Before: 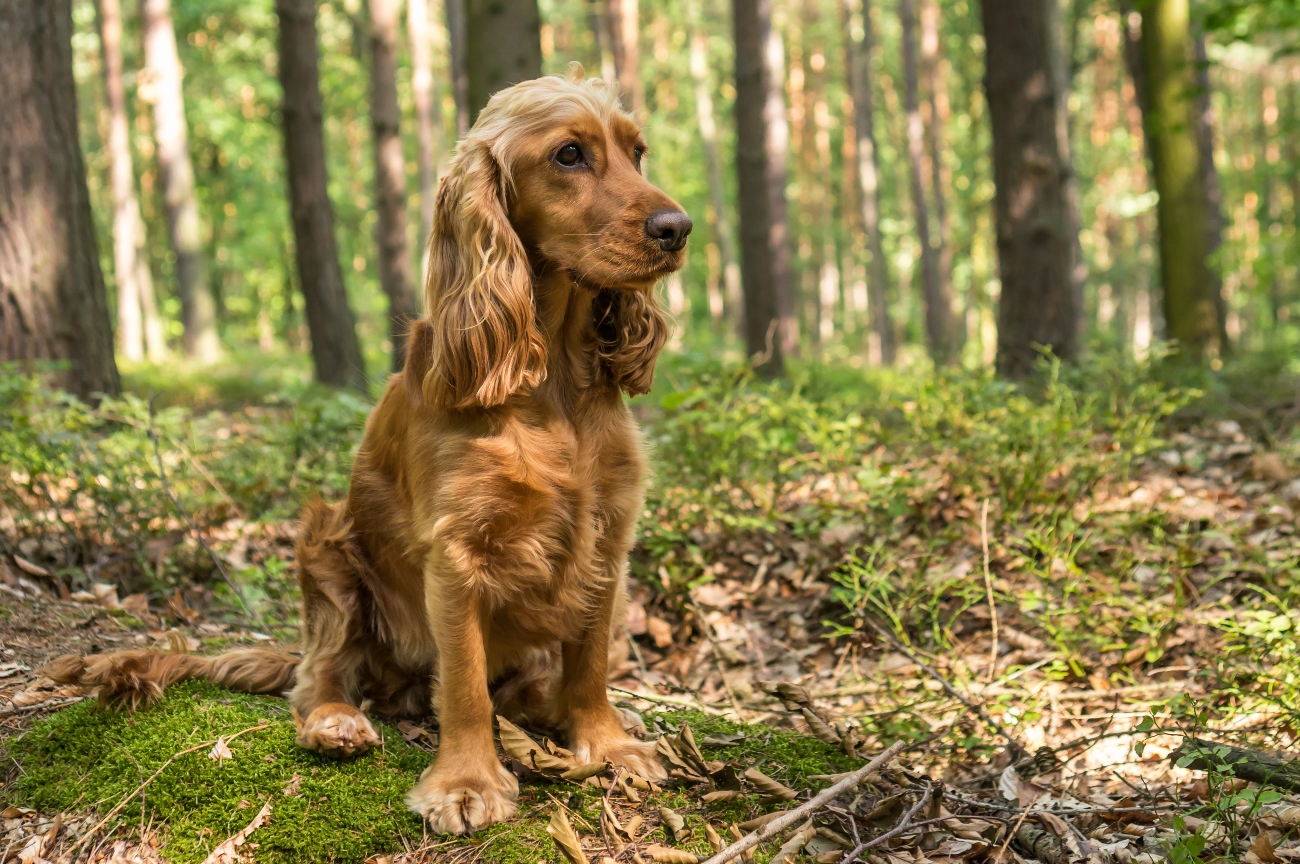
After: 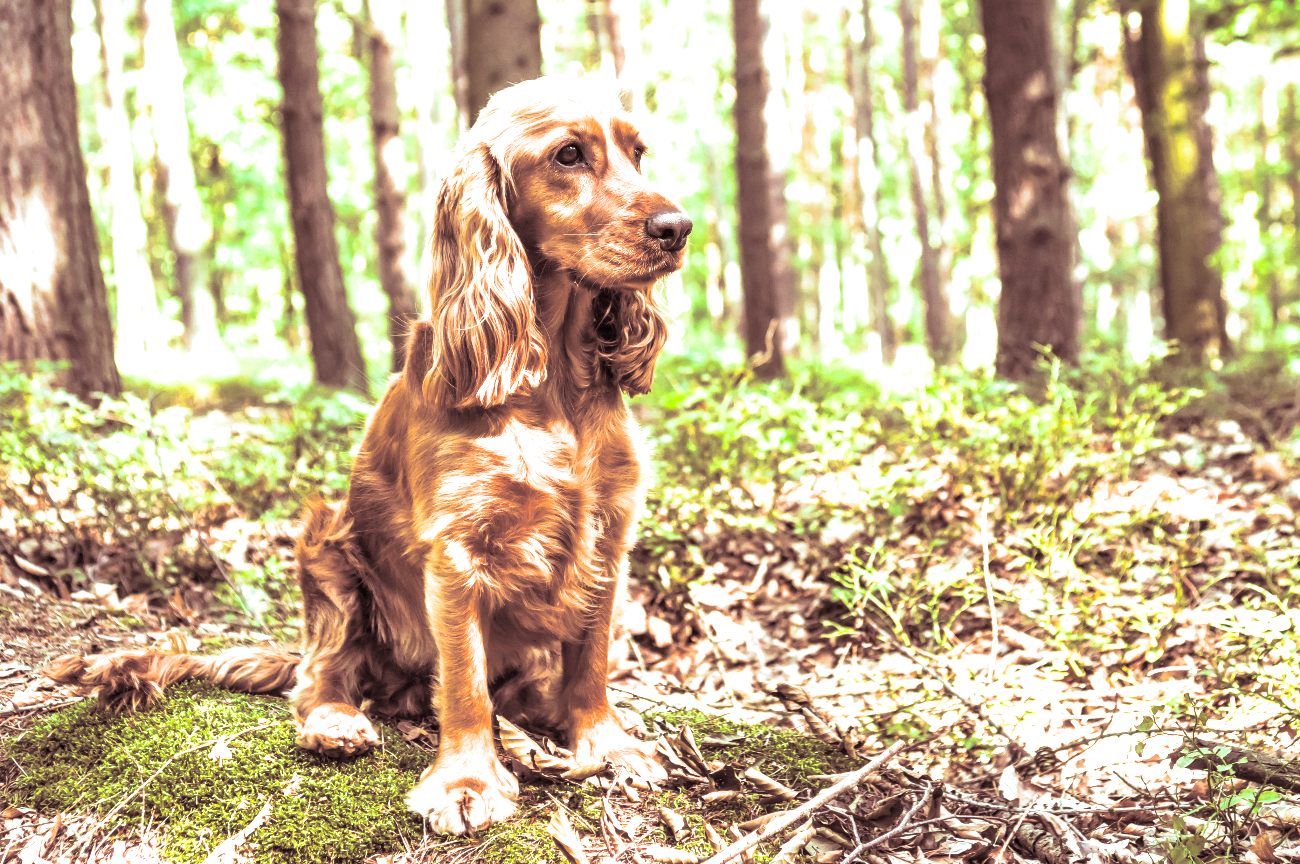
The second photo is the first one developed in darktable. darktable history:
color calibration: output R [0.946, 0.065, -0.013, 0], output G [-0.246, 1.264, -0.017, 0], output B [0.046, -0.098, 1.05, 0], illuminant custom, x 0.344, y 0.359, temperature 5045.54 K
exposure: black level correction 0, exposure 1.55 EV, compensate exposure bias true, compensate highlight preservation false
local contrast: on, module defaults
split-toning: shadows › saturation 0.3, highlights › hue 180°, highlights › saturation 0.3, compress 0%
